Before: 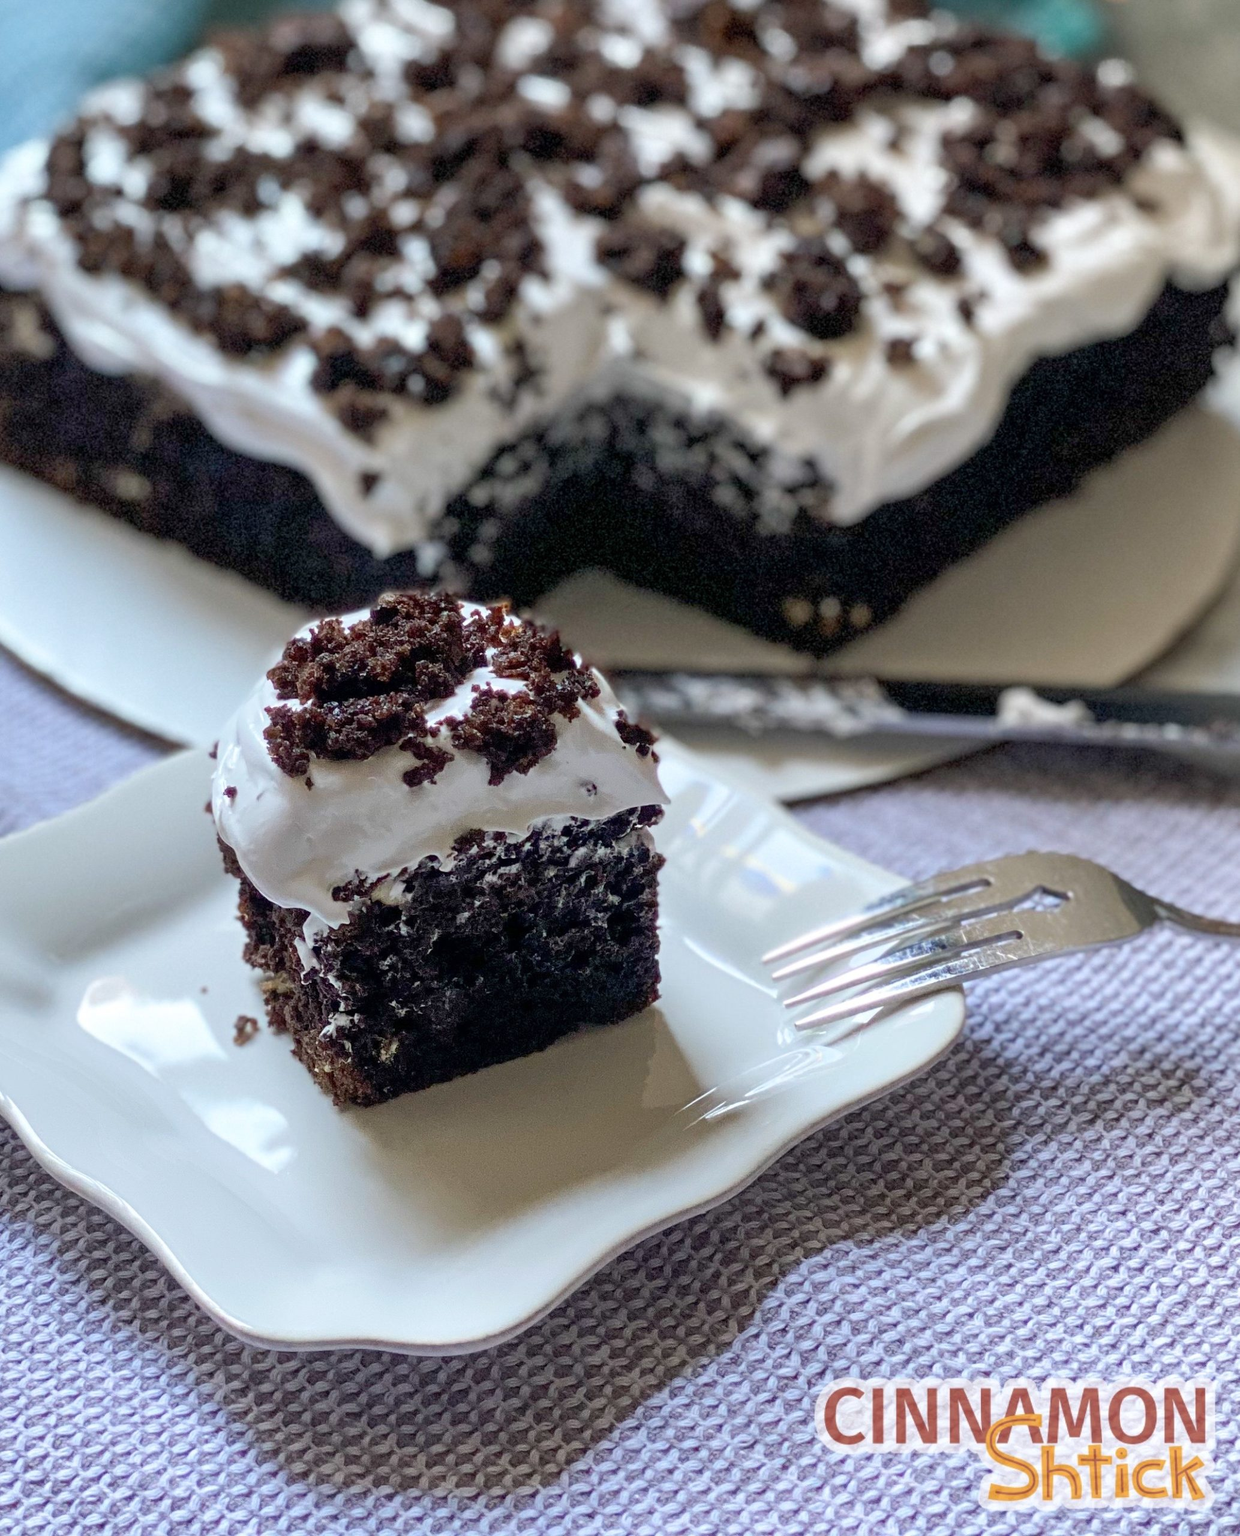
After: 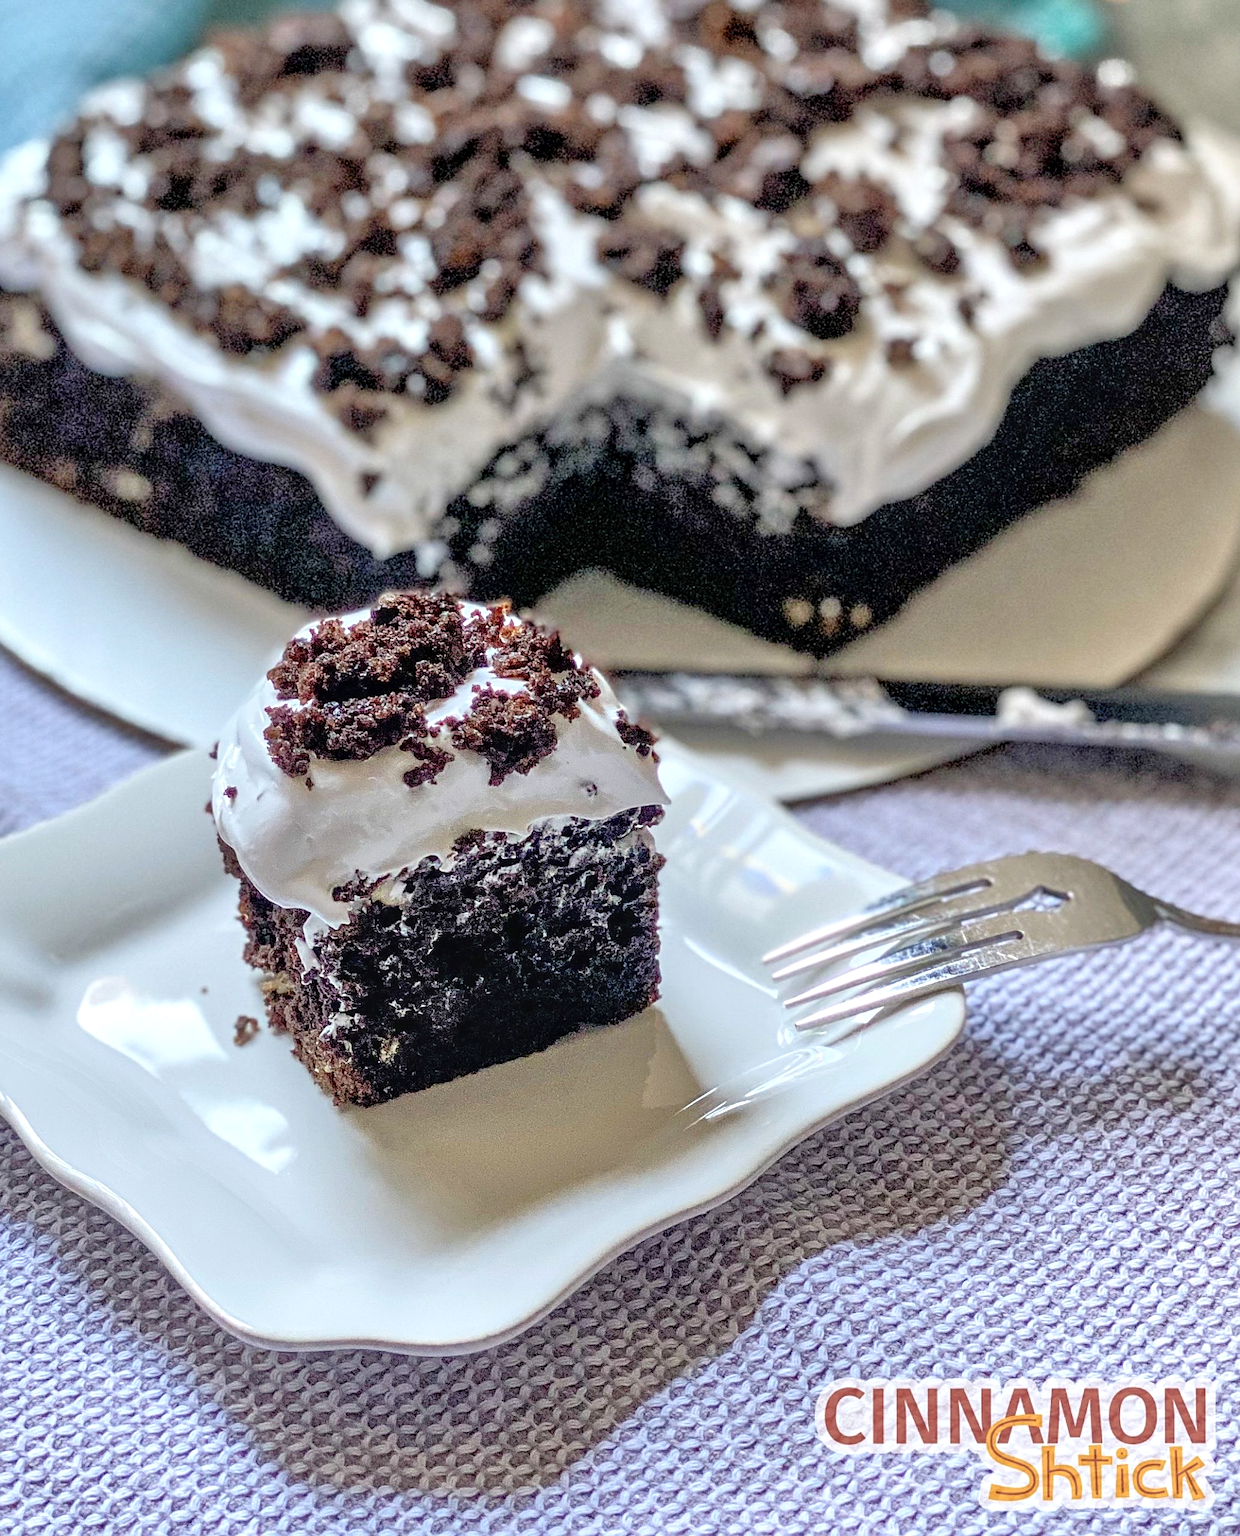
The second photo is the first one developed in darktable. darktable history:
local contrast: on, module defaults
sharpen: on, module defaults
contrast brightness saturation: contrast 0.105, brightness 0.019, saturation 0.017
tone equalizer: -7 EV 0.146 EV, -6 EV 0.618 EV, -5 EV 1.18 EV, -4 EV 1.36 EV, -3 EV 1.15 EV, -2 EV 0.6 EV, -1 EV 0.163 EV, mask exposure compensation -0.512 EV
